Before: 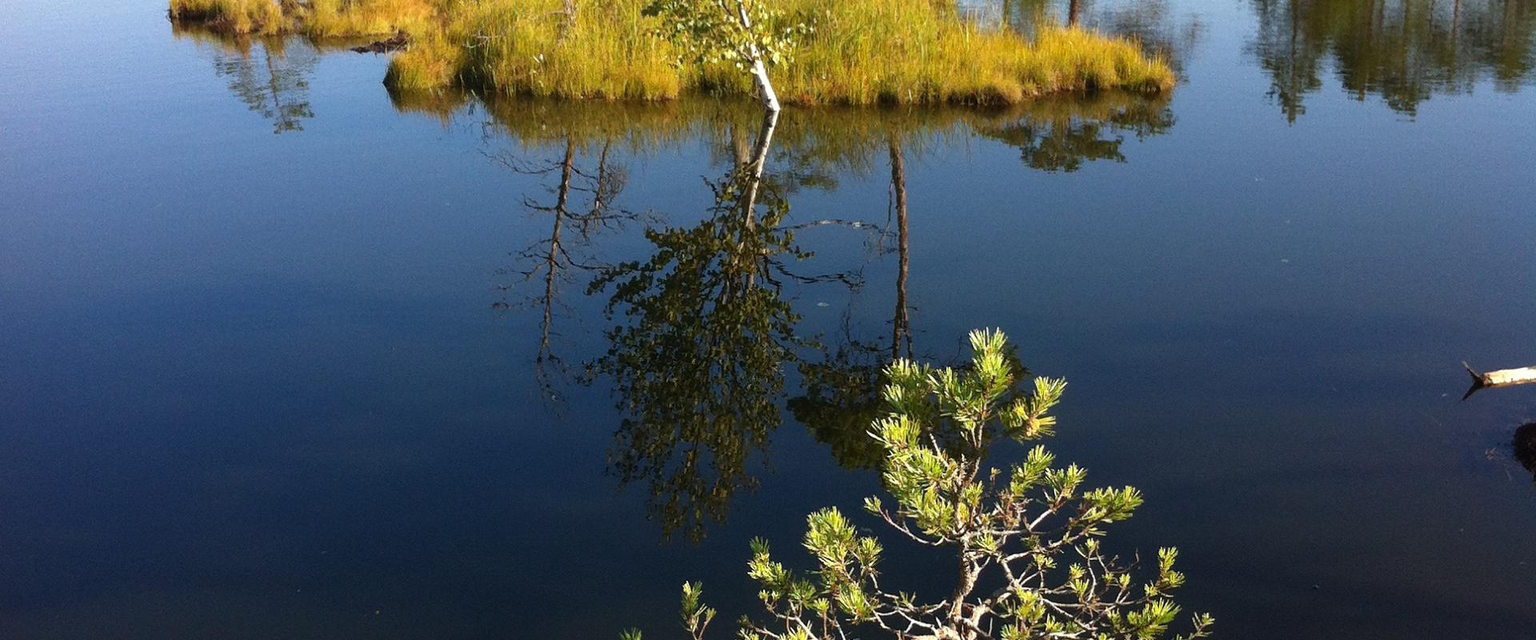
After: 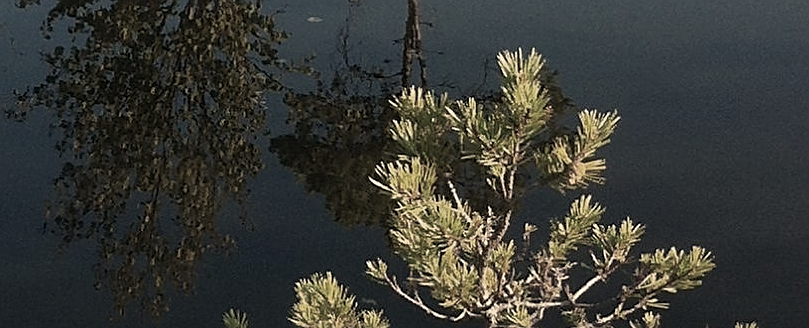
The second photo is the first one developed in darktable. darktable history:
white balance: red 1.138, green 0.996, blue 0.812
crop: left 37.221%, top 45.169%, right 20.63%, bottom 13.777%
color zones: curves: ch0 [(0, 0.487) (0.241, 0.395) (0.434, 0.373) (0.658, 0.412) (0.838, 0.487)]; ch1 [(0, 0) (0.053, 0.053) (0.211, 0.202) (0.579, 0.259) (0.781, 0.241)]
sharpen: on, module defaults
